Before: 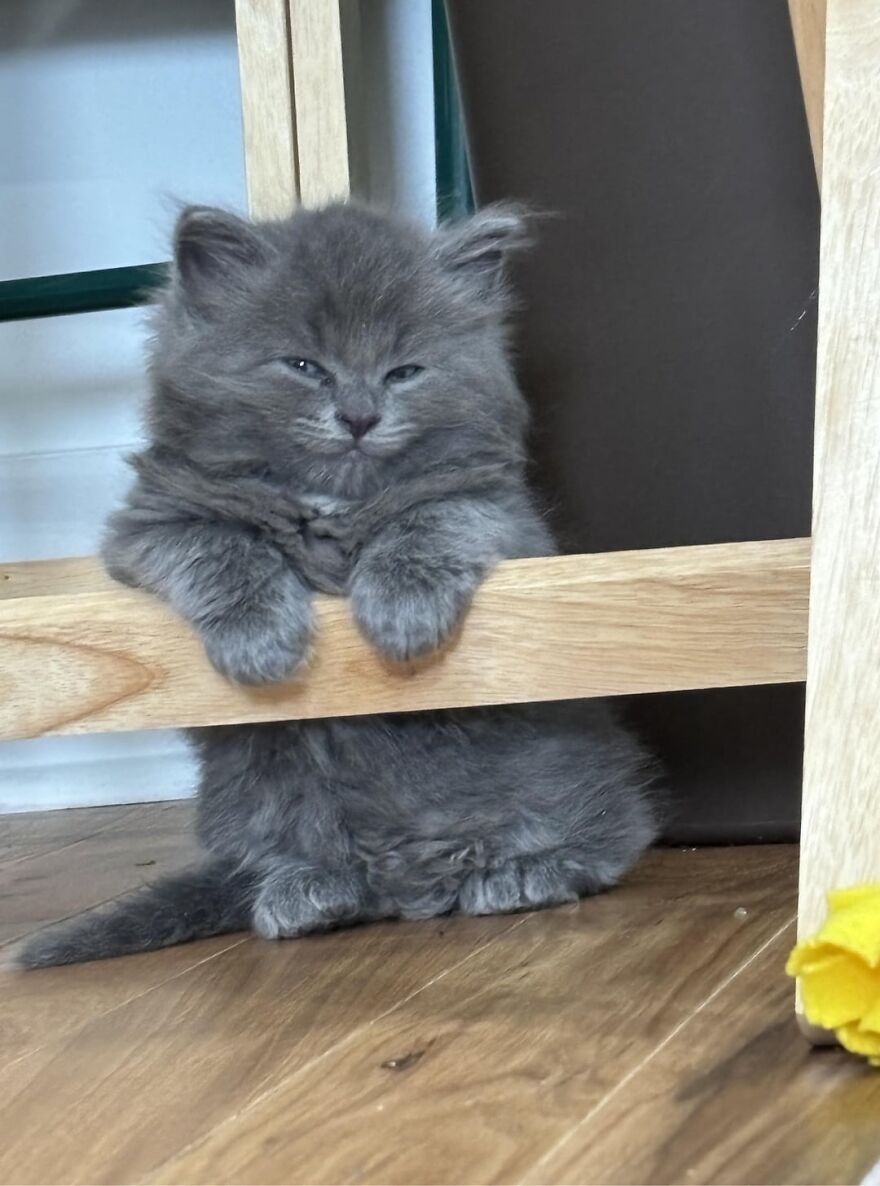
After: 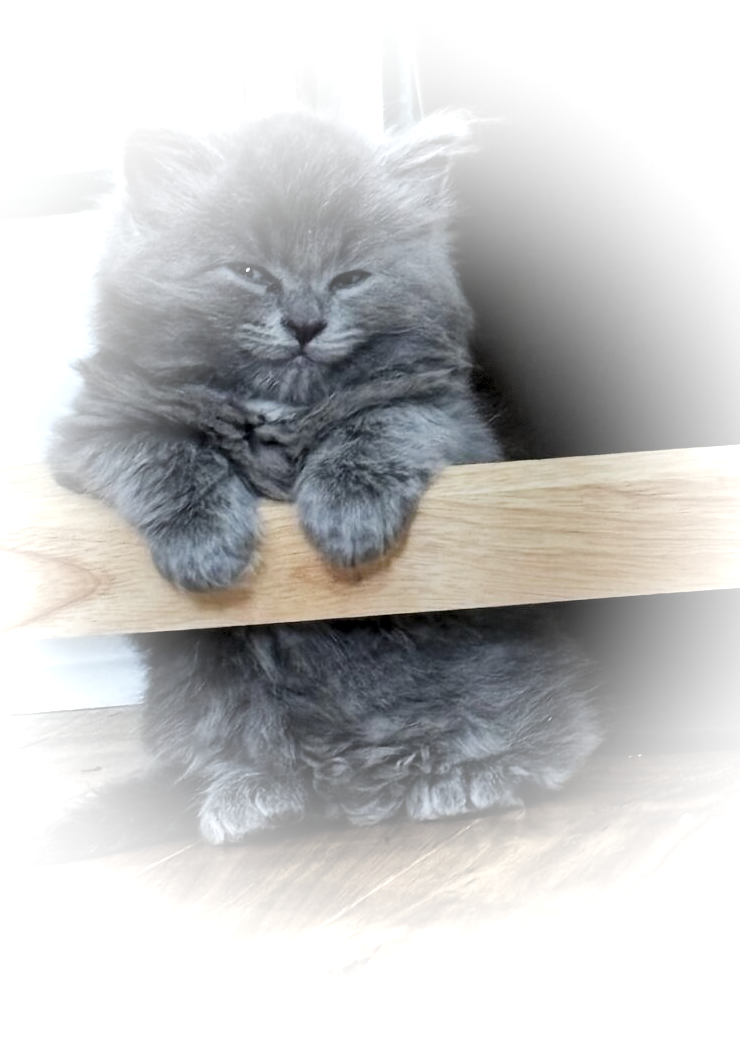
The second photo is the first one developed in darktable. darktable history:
crop: left 6.249%, top 7.996%, right 9.548%, bottom 3.926%
filmic rgb: black relative exposure -7.65 EV, white relative exposure 4.56 EV, hardness 3.61, color science v5 (2021), contrast in shadows safe, contrast in highlights safe
vignetting: fall-off start 34.41%, fall-off radius 64.47%, brightness 0.989, saturation -0.491, width/height ratio 0.959, dithering 8-bit output
local contrast: mode bilateral grid, contrast 26, coarseness 48, detail 151%, midtone range 0.2
